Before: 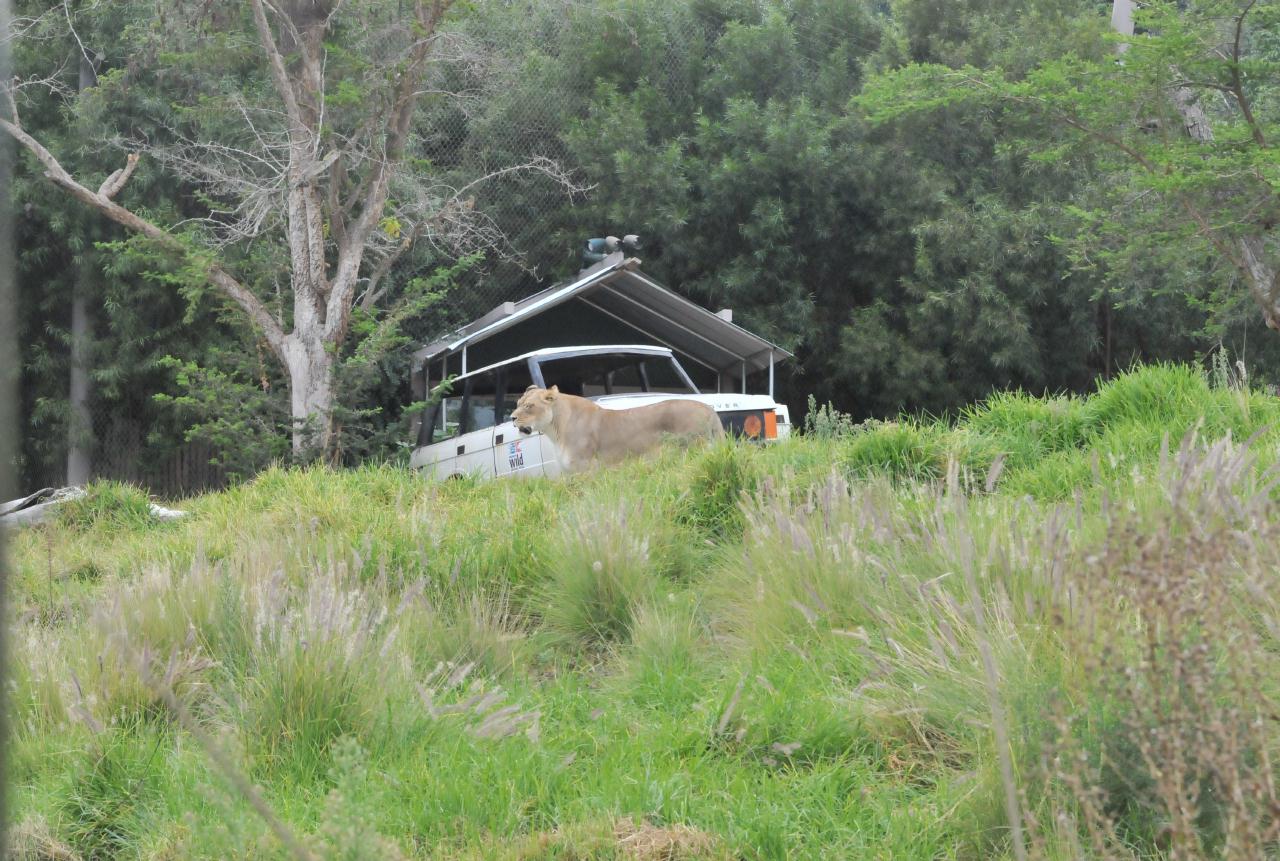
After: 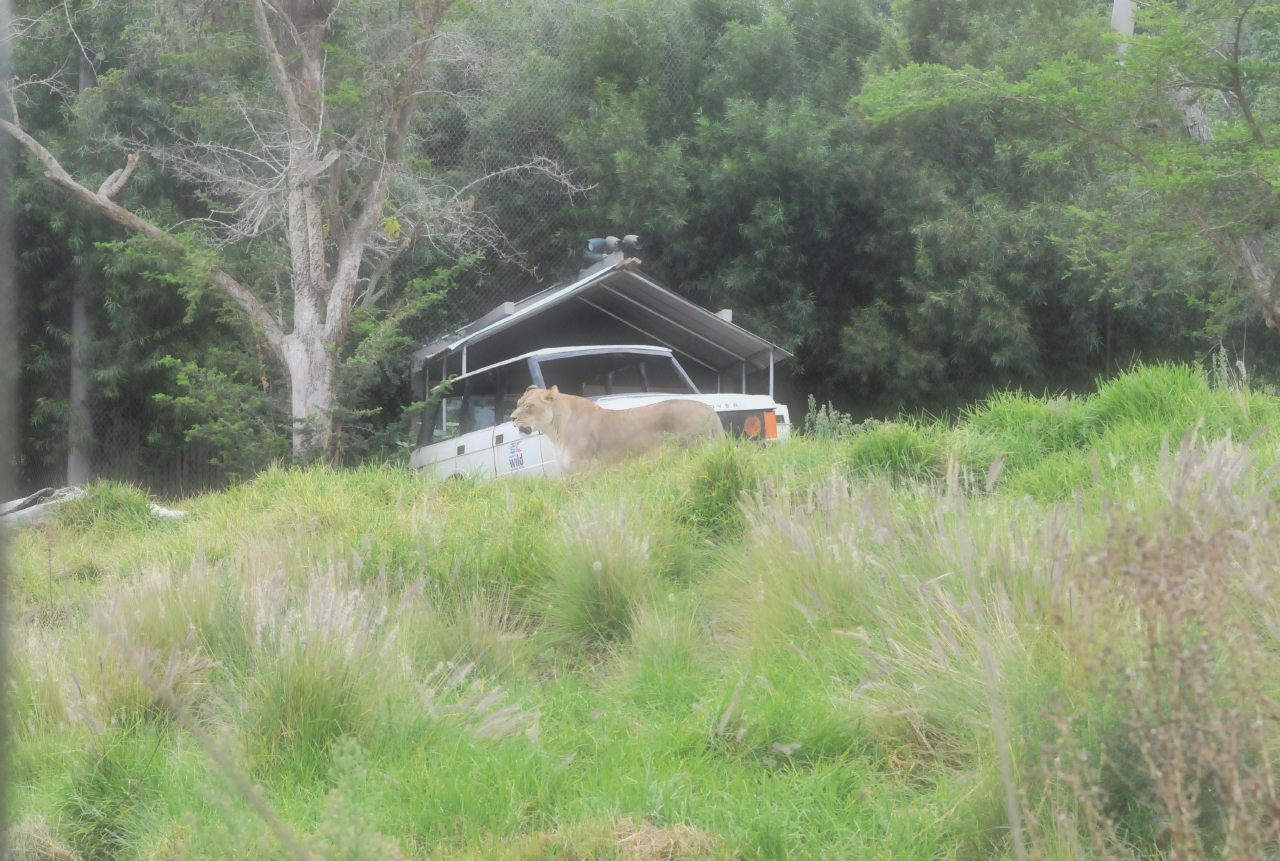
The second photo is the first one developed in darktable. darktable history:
soften: size 60.24%, saturation 65.46%, brightness 0.506 EV, mix 25.7%
contrast brightness saturation: contrast 0.1, brightness 0.03, saturation 0.09
